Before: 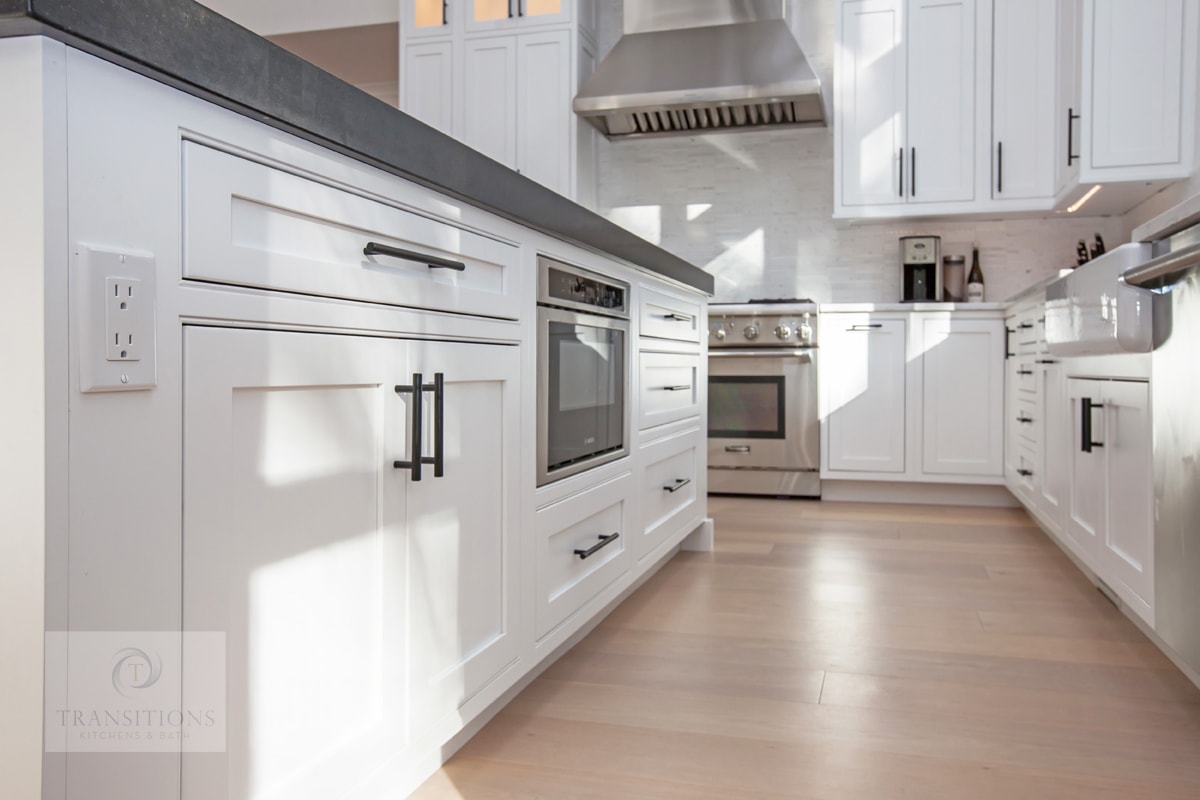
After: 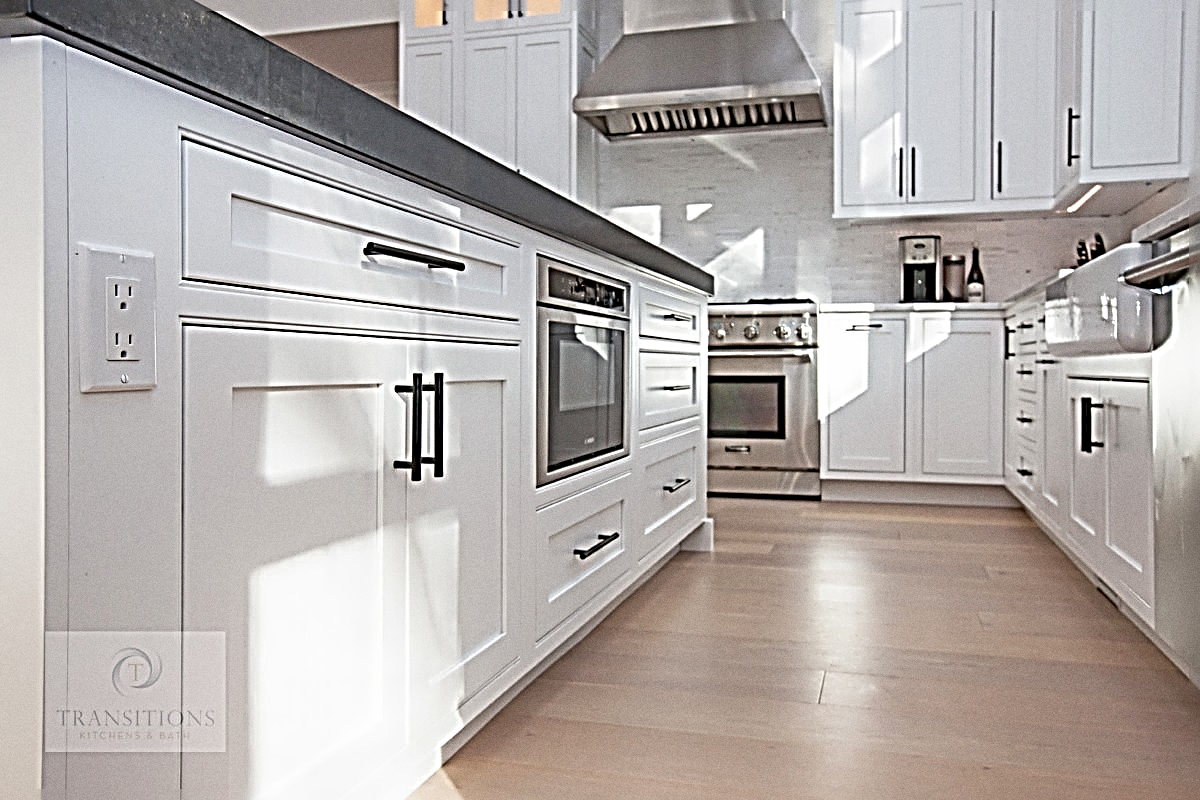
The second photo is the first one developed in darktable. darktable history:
sharpen: radius 4.001, amount 2
grain: coarseness 0.47 ISO
